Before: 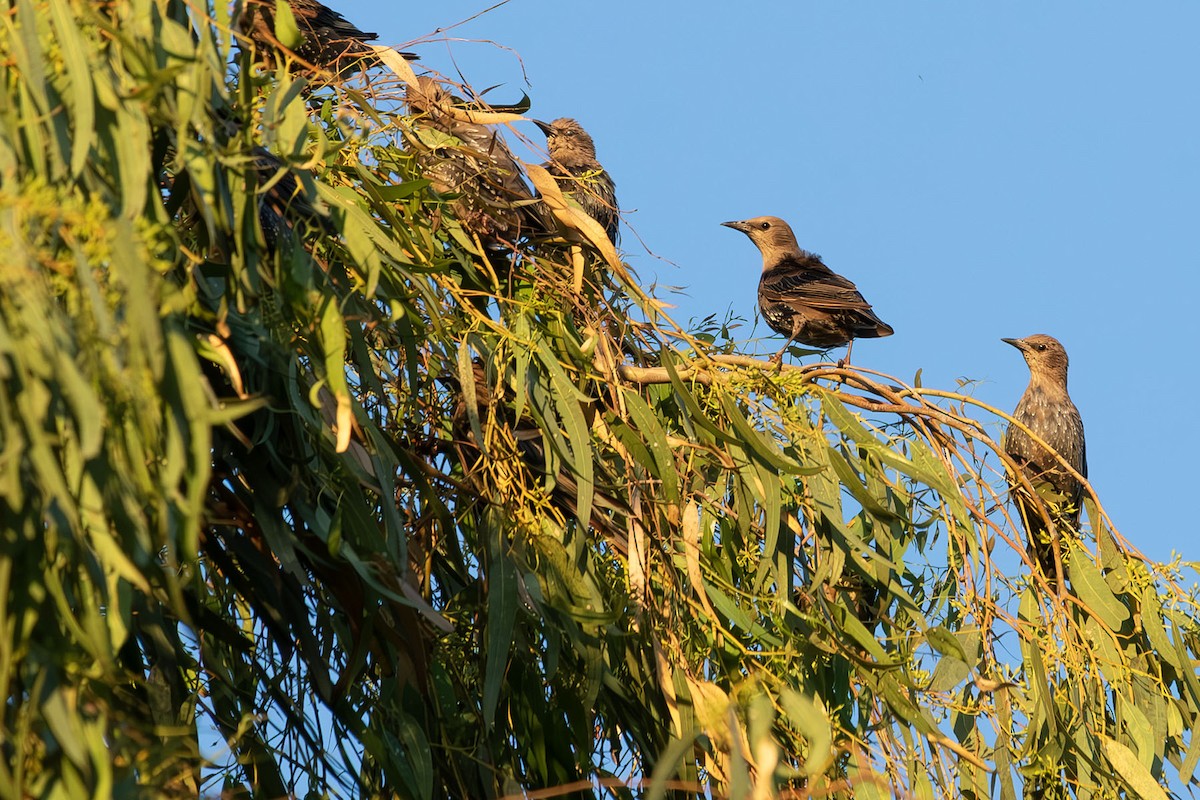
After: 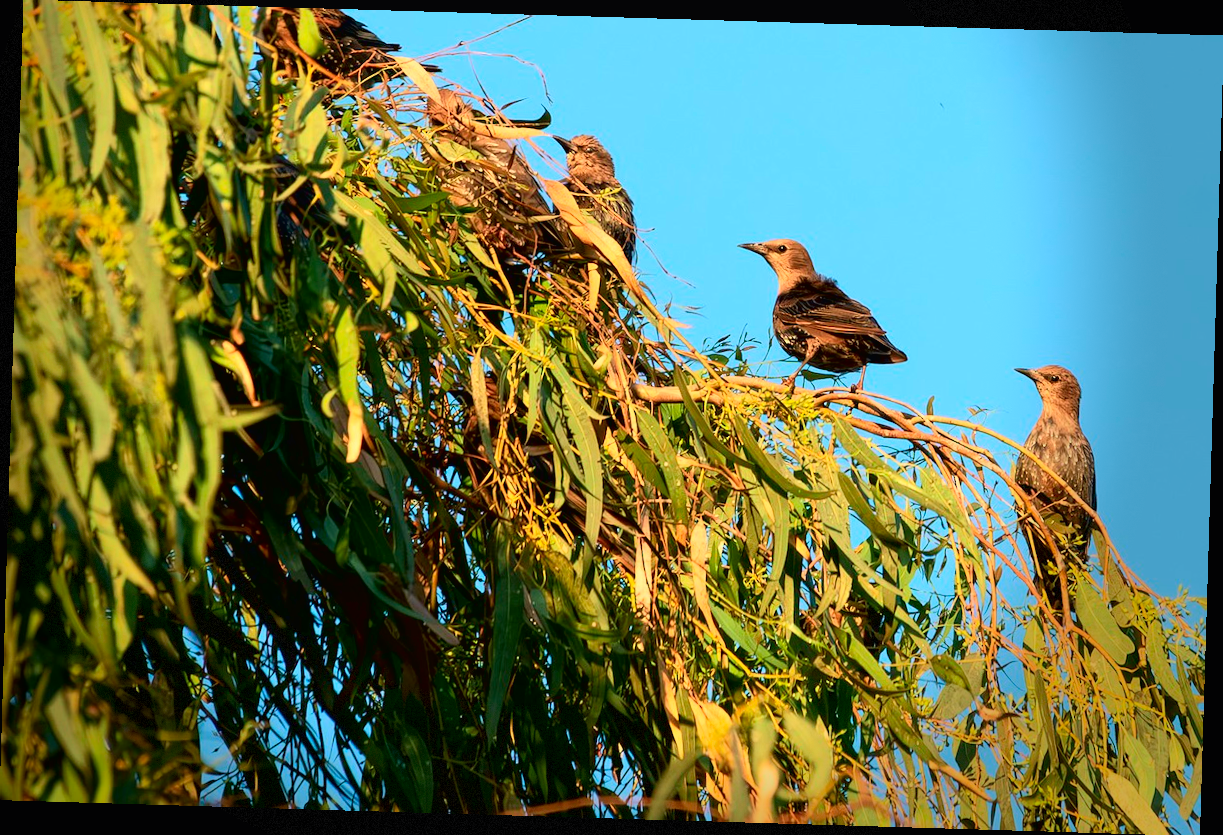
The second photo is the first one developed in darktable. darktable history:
vignetting: fall-off start 68.33%, fall-off radius 30%, saturation 0.042, center (-0.066, -0.311), width/height ratio 0.992, shape 0.85, dithering 8-bit output
rotate and perspective: rotation 1.72°, automatic cropping off
tone curve: curves: ch0 [(0, 0.013) (0.054, 0.018) (0.205, 0.191) (0.289, 0.292) (0.39, 0.424) (0.493, 0.551) (0.647, 0.752) (0.796, 0.887) (1, 0.998)]; ch1 [(0, 0) (0.371, 0.339) (0.477, 0.452) (0.494, 0.495) (0.501, 0.501) (0.51, 0.516) (0.54, 0.557) (0.572, 0.605) (0.66, 0.701) (0.783, 0.804) (1, 1)]; ch2 [(0, 0) (0.32, 0.281) (0.403, 0.399) (0.441, 0.428) (0.47, 0.469) (0.498, 0.496) (0.524, 0.543) (0.551, 0.579) (0.633, 0.665) (0.7, 0.711) (1, 1)], color space Lab, independent channels, preserve colors none
